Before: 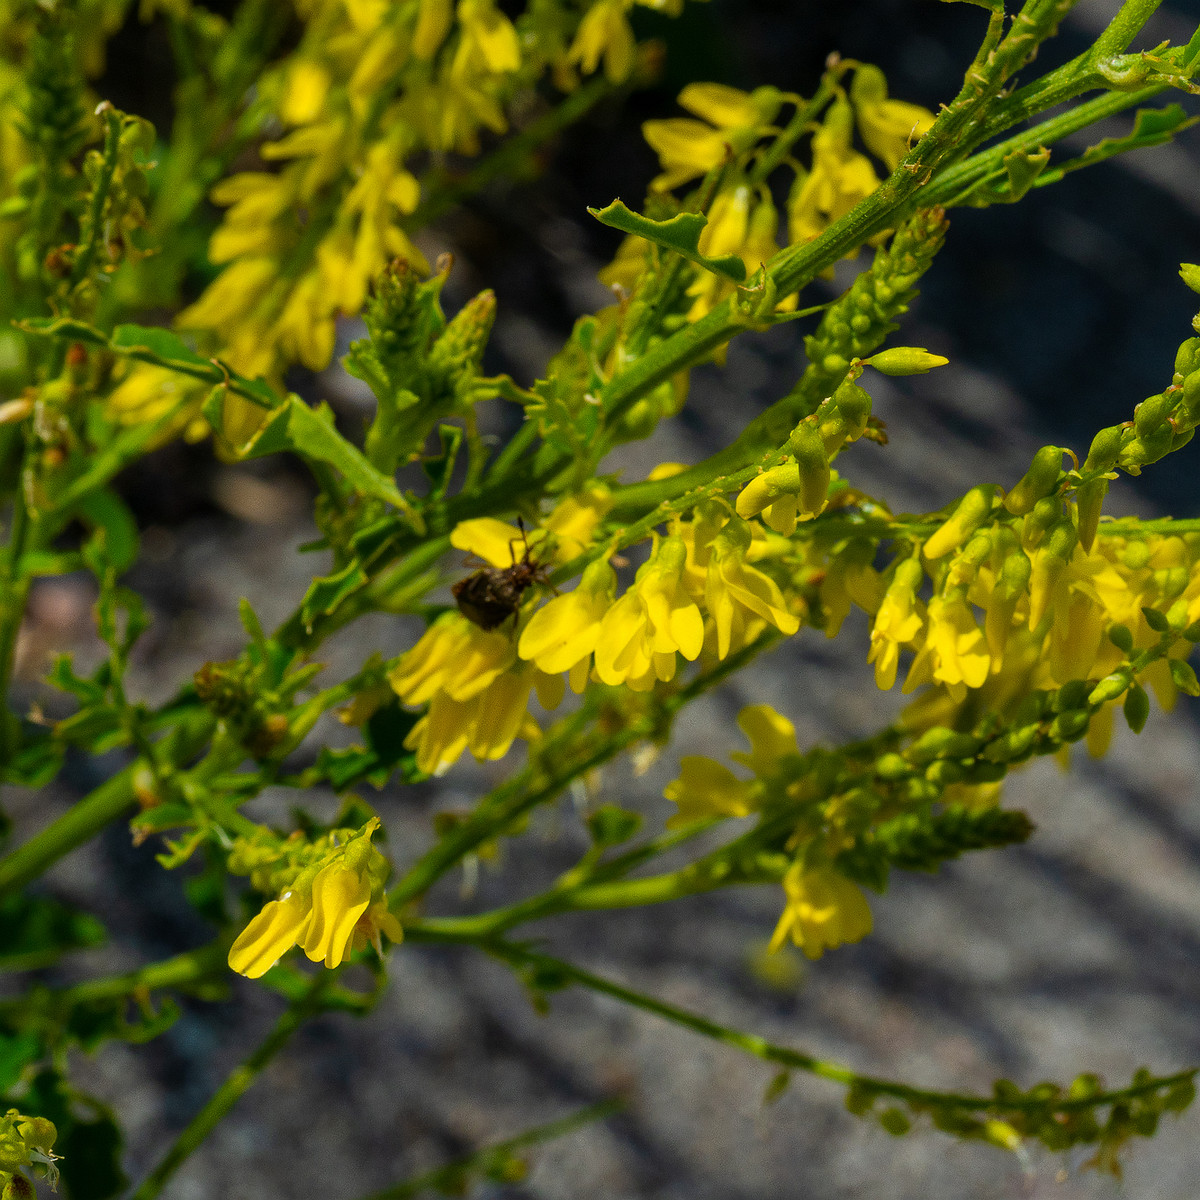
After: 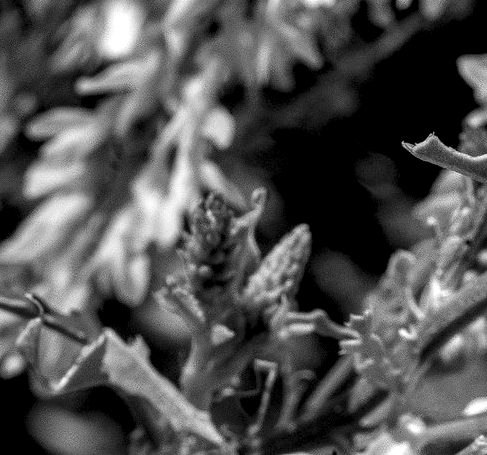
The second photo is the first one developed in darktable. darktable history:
crop: left 15.452%, top 5.459%, right 43.956%, bottom 56.62%
local contrast: highlights 19%, detail 186%
monochrome: a 30.25, b 92.03
